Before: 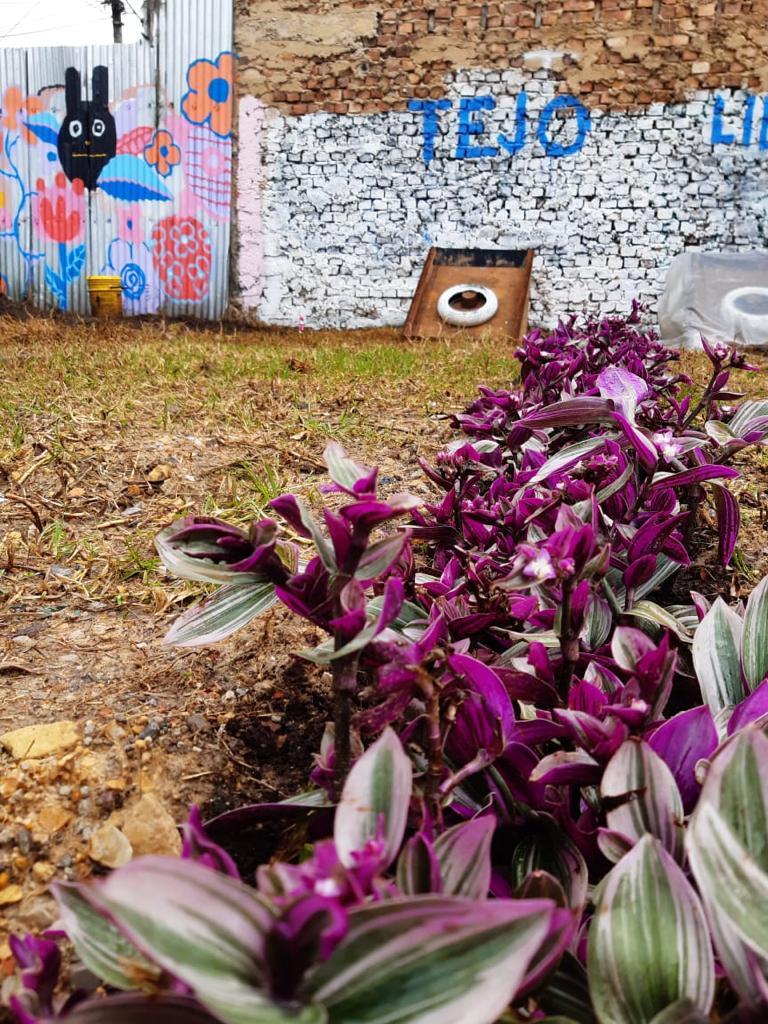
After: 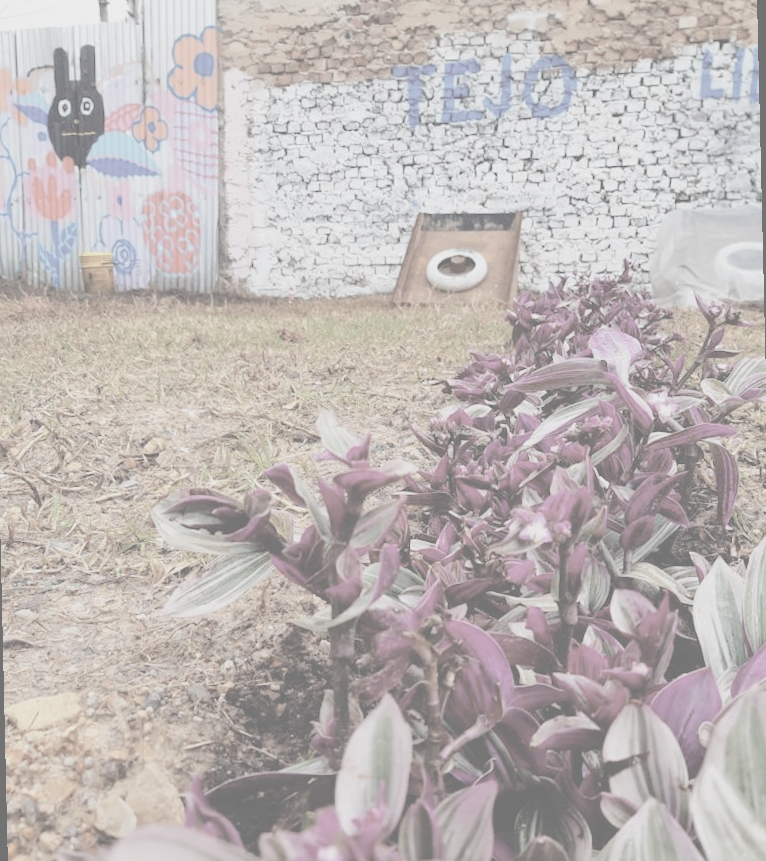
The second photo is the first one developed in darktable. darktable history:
crop and rotate: top 0%, bottom 11.49%
rotate and perspective: rotation -1.32°, lens shift (horizontal) -0.031, crop left 0.015, crop right 0.985, crop top 0.047, crop bottom 0.982
contrast brightness saturation: contrast -0.32, brightness 0.75, saturation -0.78
